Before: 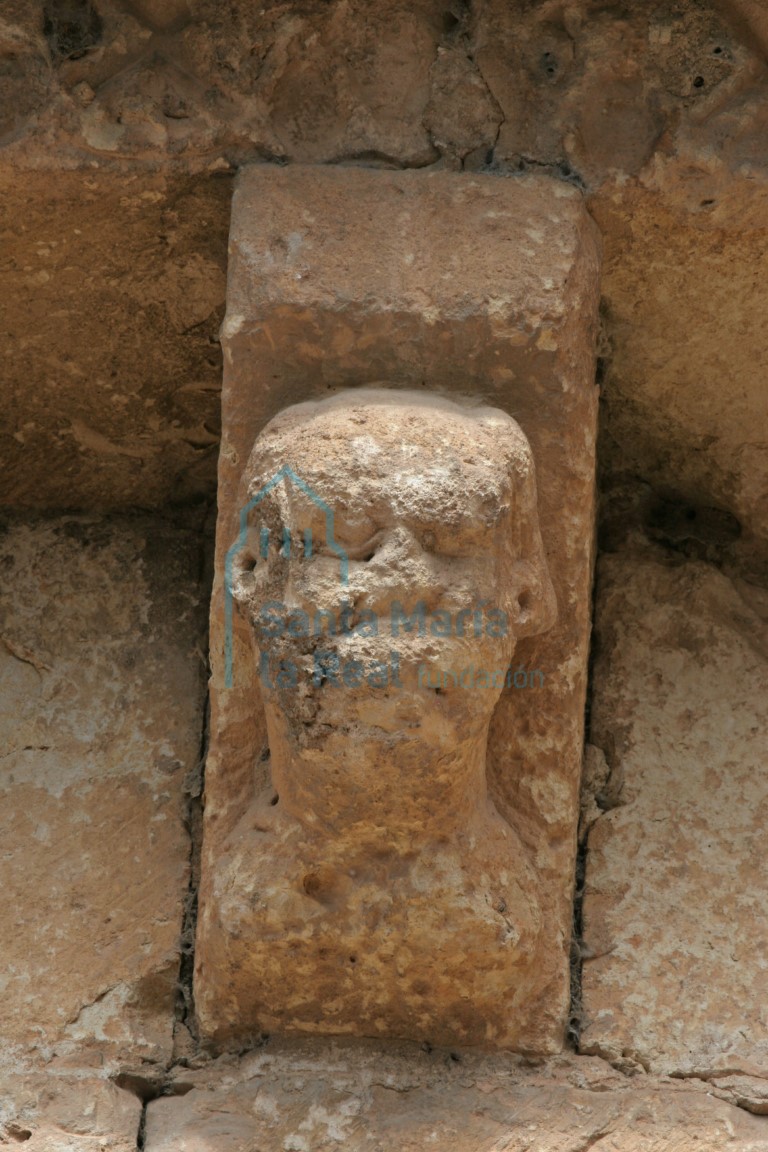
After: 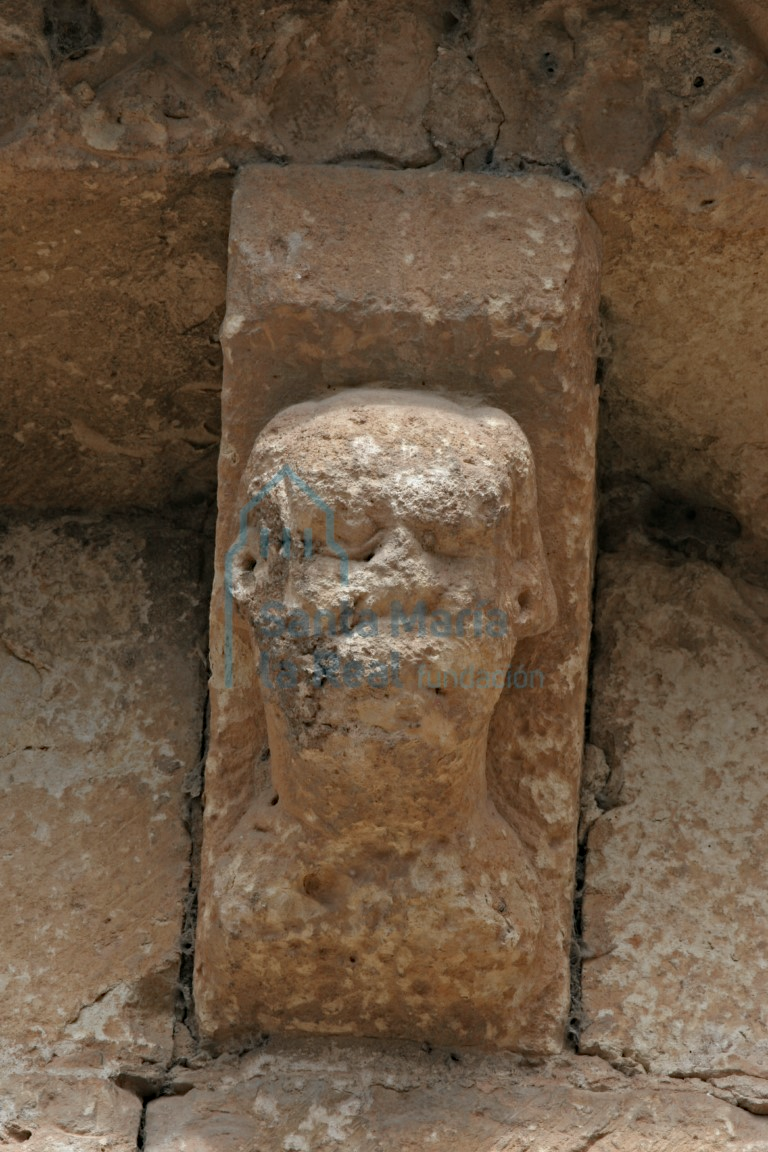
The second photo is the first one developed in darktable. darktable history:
haze removal: adaptive false
color zones: curves: ch0 [(0, 0.5) (0.125, 0.4) (0.25, 0.5) (0.375, 0.4) (0.5, 0.4) (0.625, 0.35) (0.75, 0.35) (0.875, 0.5)]; ch1 [(0, 0.35) (0.125, 0.45) (0.25, 0.35) (0.375, 0.35) (0.5, 0.35) (0.625, 0.35) (0.75, 0.45) (0.875, 0.35)]; ch2 [(0, 0.6) (0.125, 0.5) (0.25, 0.5) (0.375, 0.6) (0.5, 0.6) (0.625, 0.5) (0.75, 0.5) (0.875, 0.5)]
